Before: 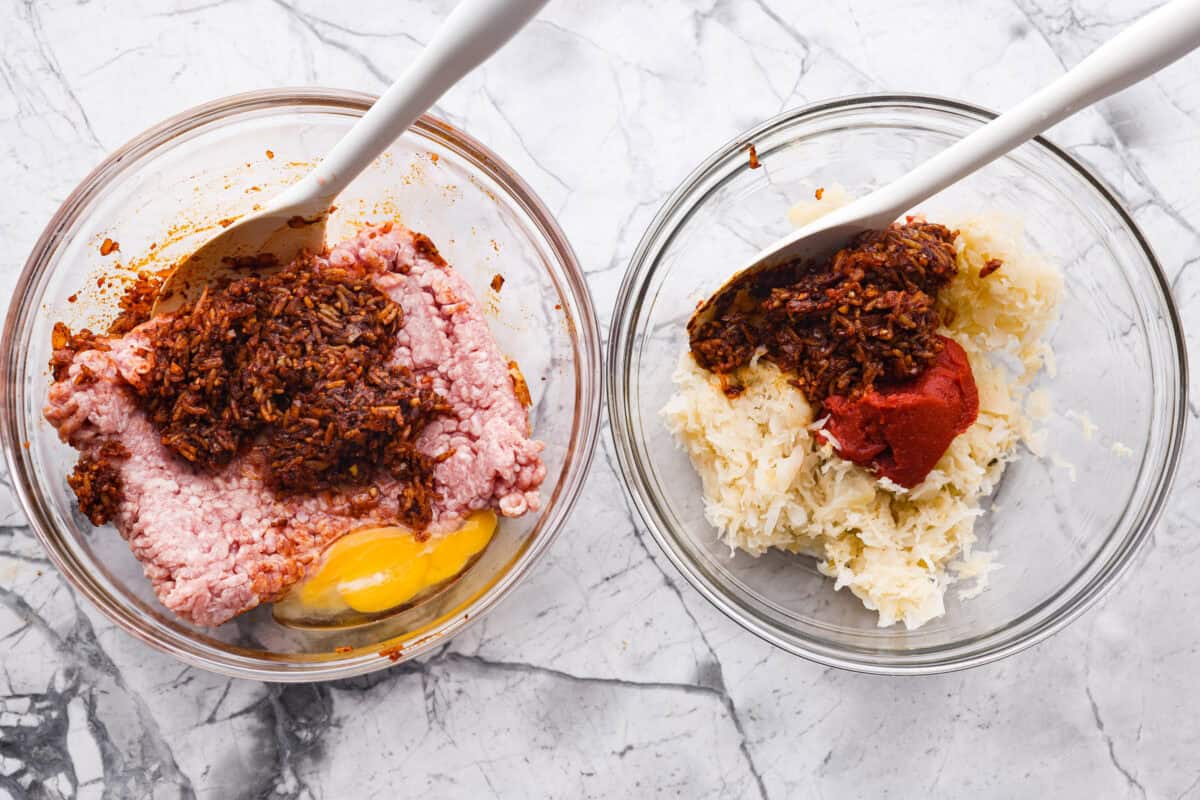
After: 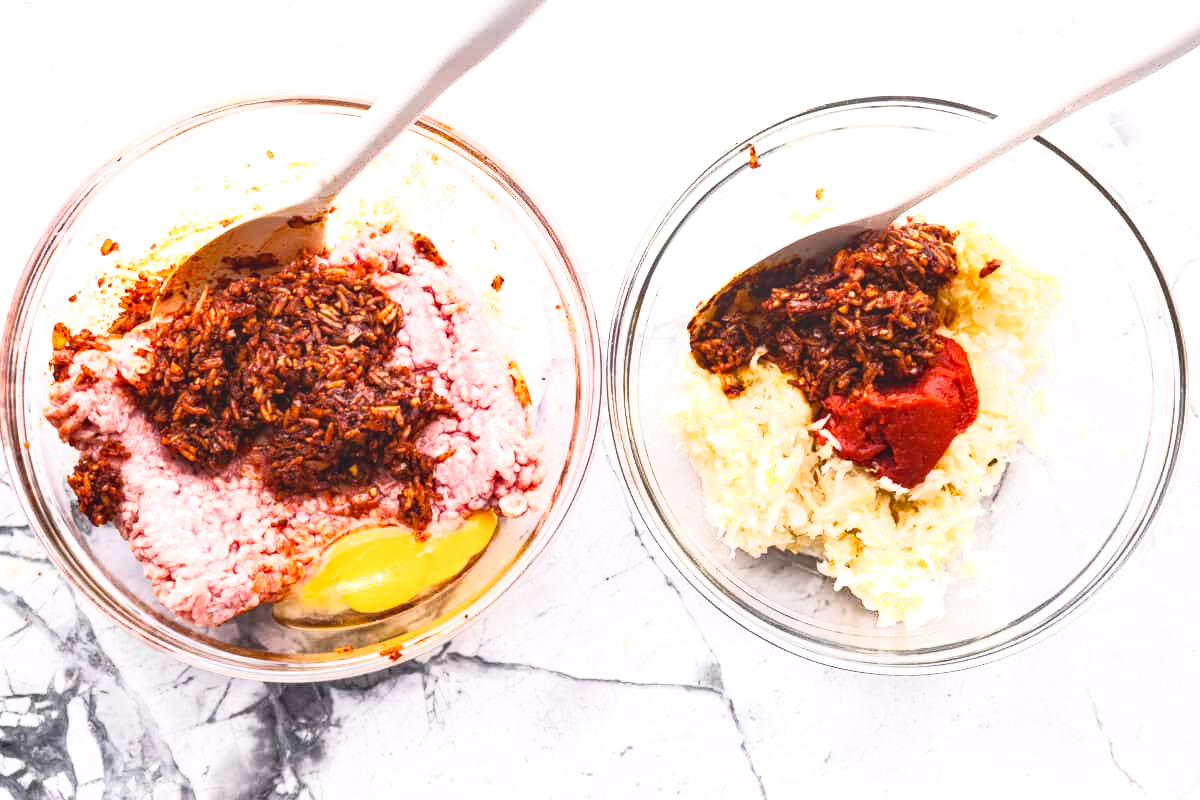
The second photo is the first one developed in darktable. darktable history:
exposure: black level correction -0.002, exposure 0.711 EV, compensate exposure bias true, compensate highlight preservation false
local contrast: detail 110%
shadows and highlights: shadows -60.66, white point adjustment -5.23, highlights 60.79
